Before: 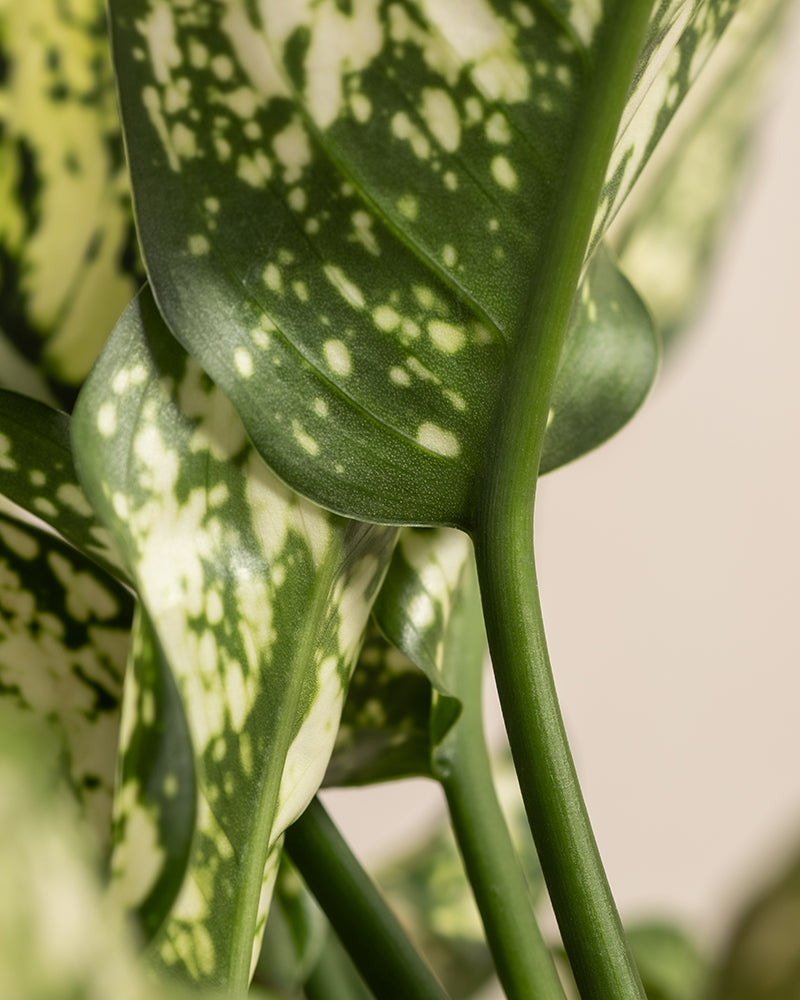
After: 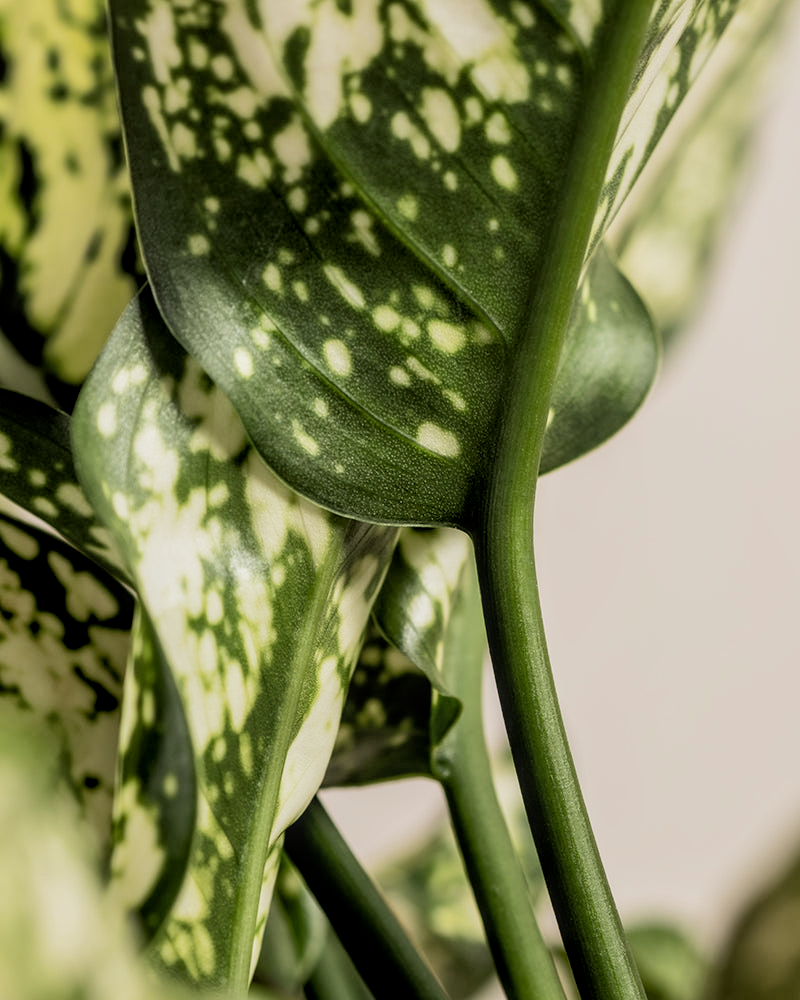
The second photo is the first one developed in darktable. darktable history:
rgb curve: curves: ch0 [(0, 0) (0.053, 0.068) (0.122, 0.128) (1, 1)]
local contrast: on, module defaults
filmic rgb: black relative exposure -5 EV, hardness 2.88, contrast 1.4, highlights saturation mix -30%
